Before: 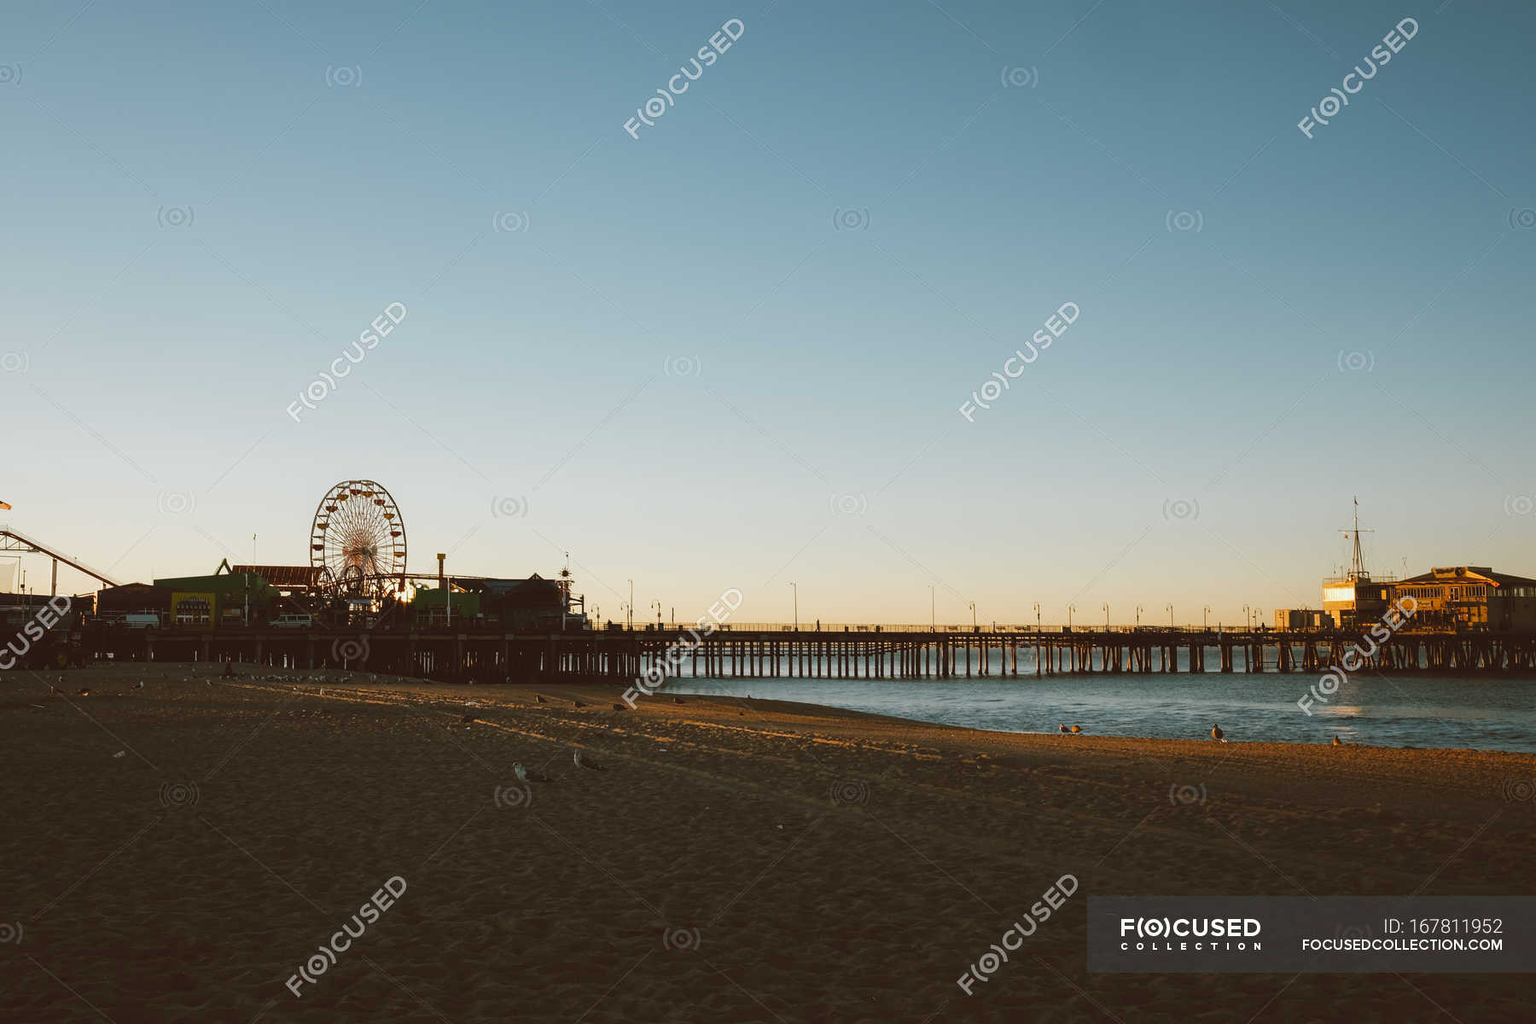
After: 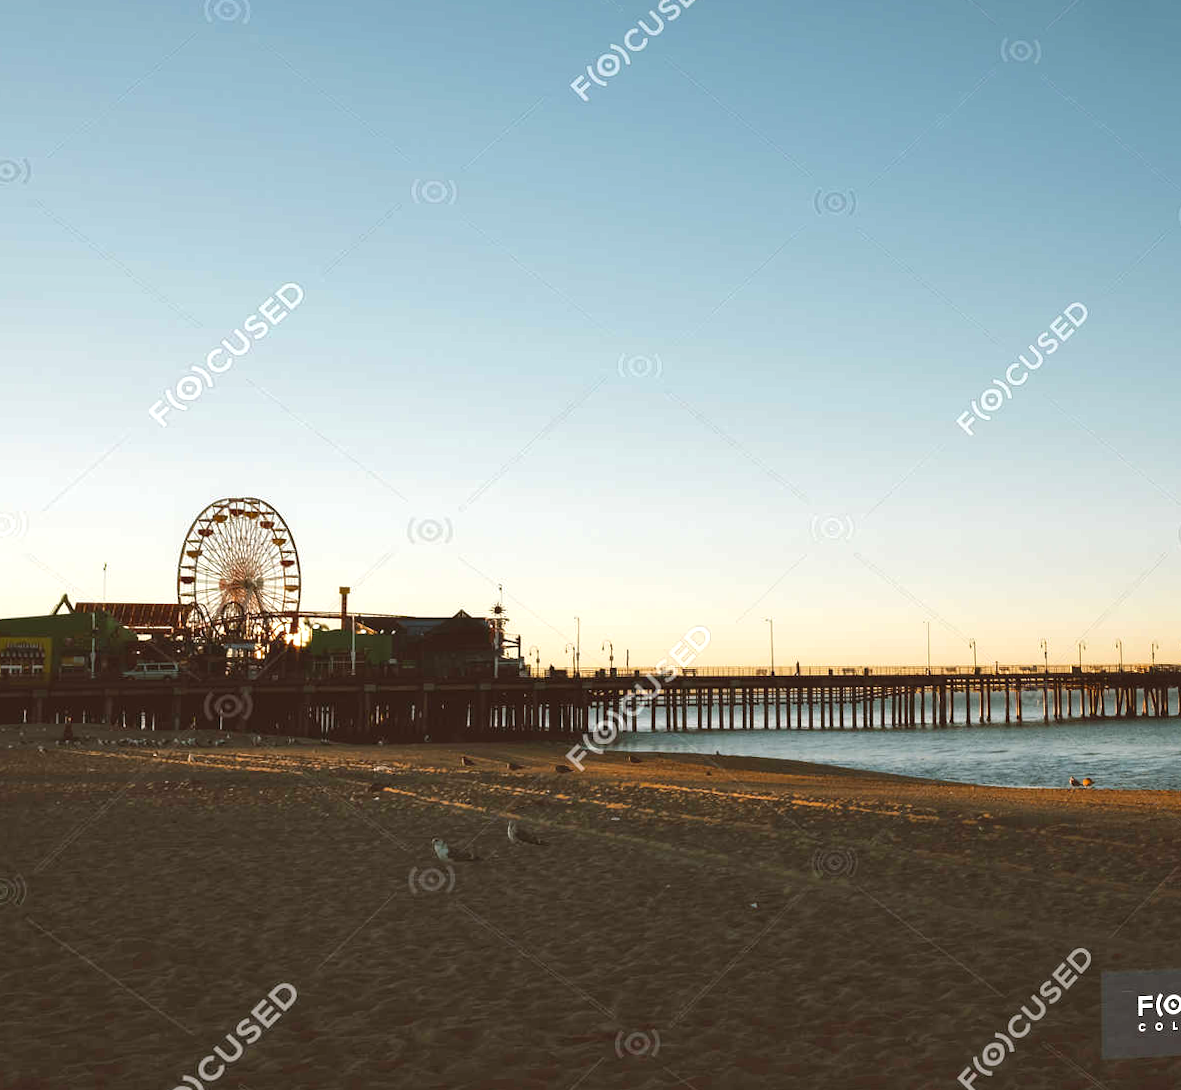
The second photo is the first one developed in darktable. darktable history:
rotate and perspective: rotation -0.013°, lens shift (vertical) -0.027, lens shift (horizontal) 0.178, crop left 0.016, crop right 0.989, crop top 0.082, crop bottom 0.918
crop and rotate: left 12.648%, right 20.685%
exposure: black level correction 0, exposure 0.5 EV, compensate highlight preservation false
shadows and highlights: shadows 32, highlights -32, soften with gaussian
